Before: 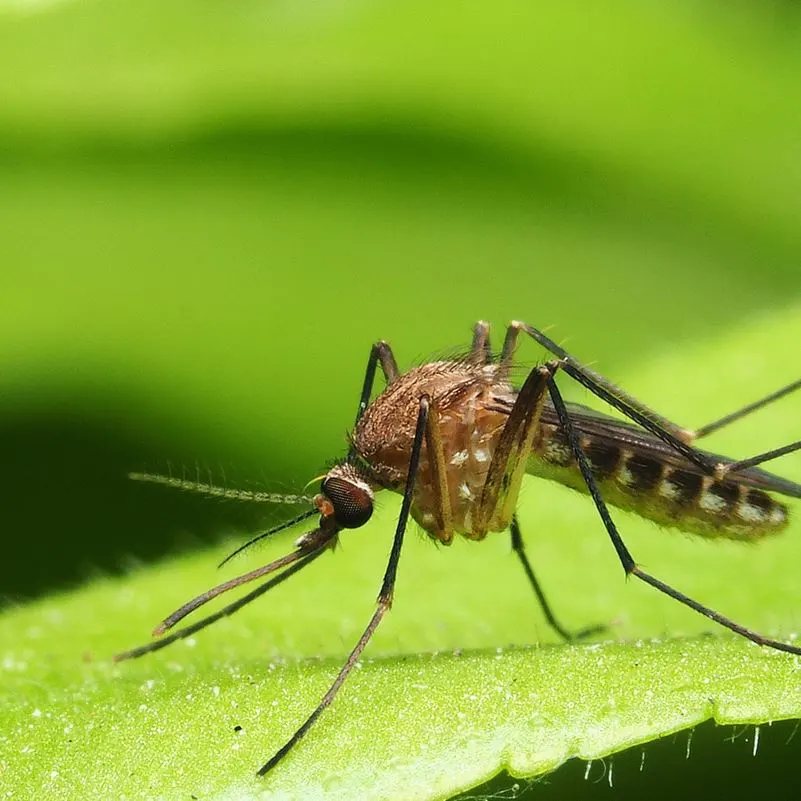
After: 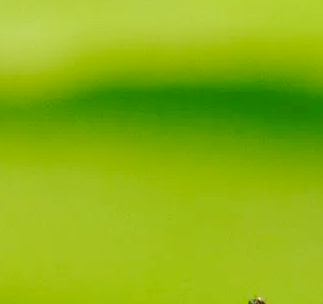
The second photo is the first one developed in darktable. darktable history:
tone curve: curves: ch0 [(0, 0) (0.003, 0.019) (0.011, 0.02) (0.025, 0.019) (0.044, 0.027) (0.069, 0.038) (0.1, 0.056) (0.136, 0.089) (0.177, 0.137) (0.224, 0.187) (0.277, 0.259) (0.335, 0.343) (0.399, 0.437) (0.468, 0.532) (0.543, 0.613) (0.623, 0.685) (0.709, 0.752) (0.801, 0.822) (0.898, 0.9) (1, 1)], preserve colors none
crop: left 15.567%, top 5.422%, right 44.013%, bottom 56.593%
